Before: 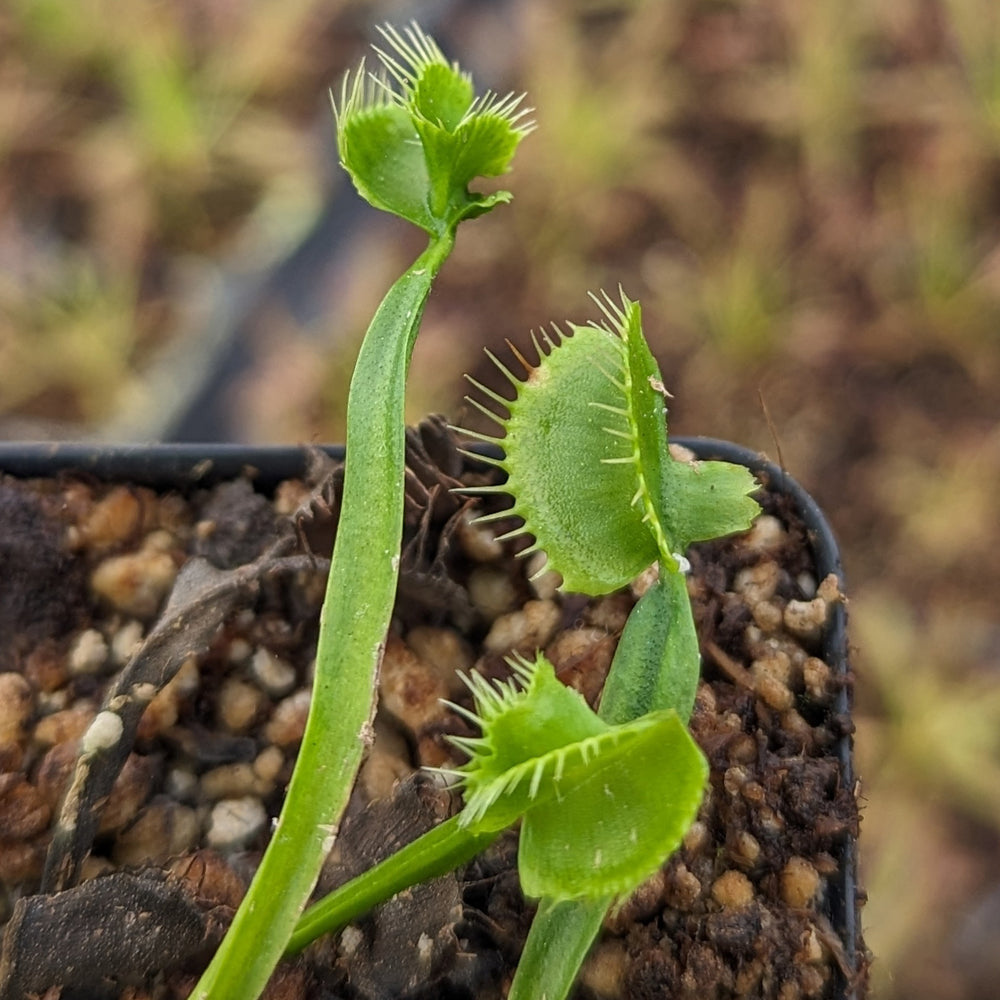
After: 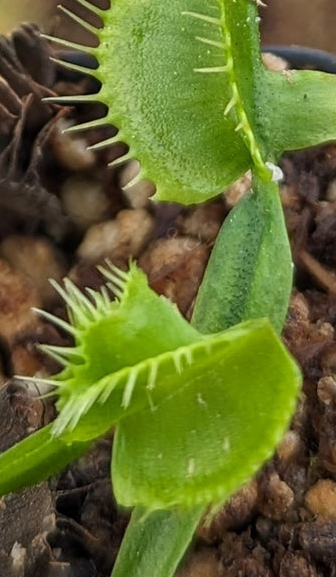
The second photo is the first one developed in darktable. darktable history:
crop: left 40.751%, top 39.135%, right 25.623%, bottom 3.073%
